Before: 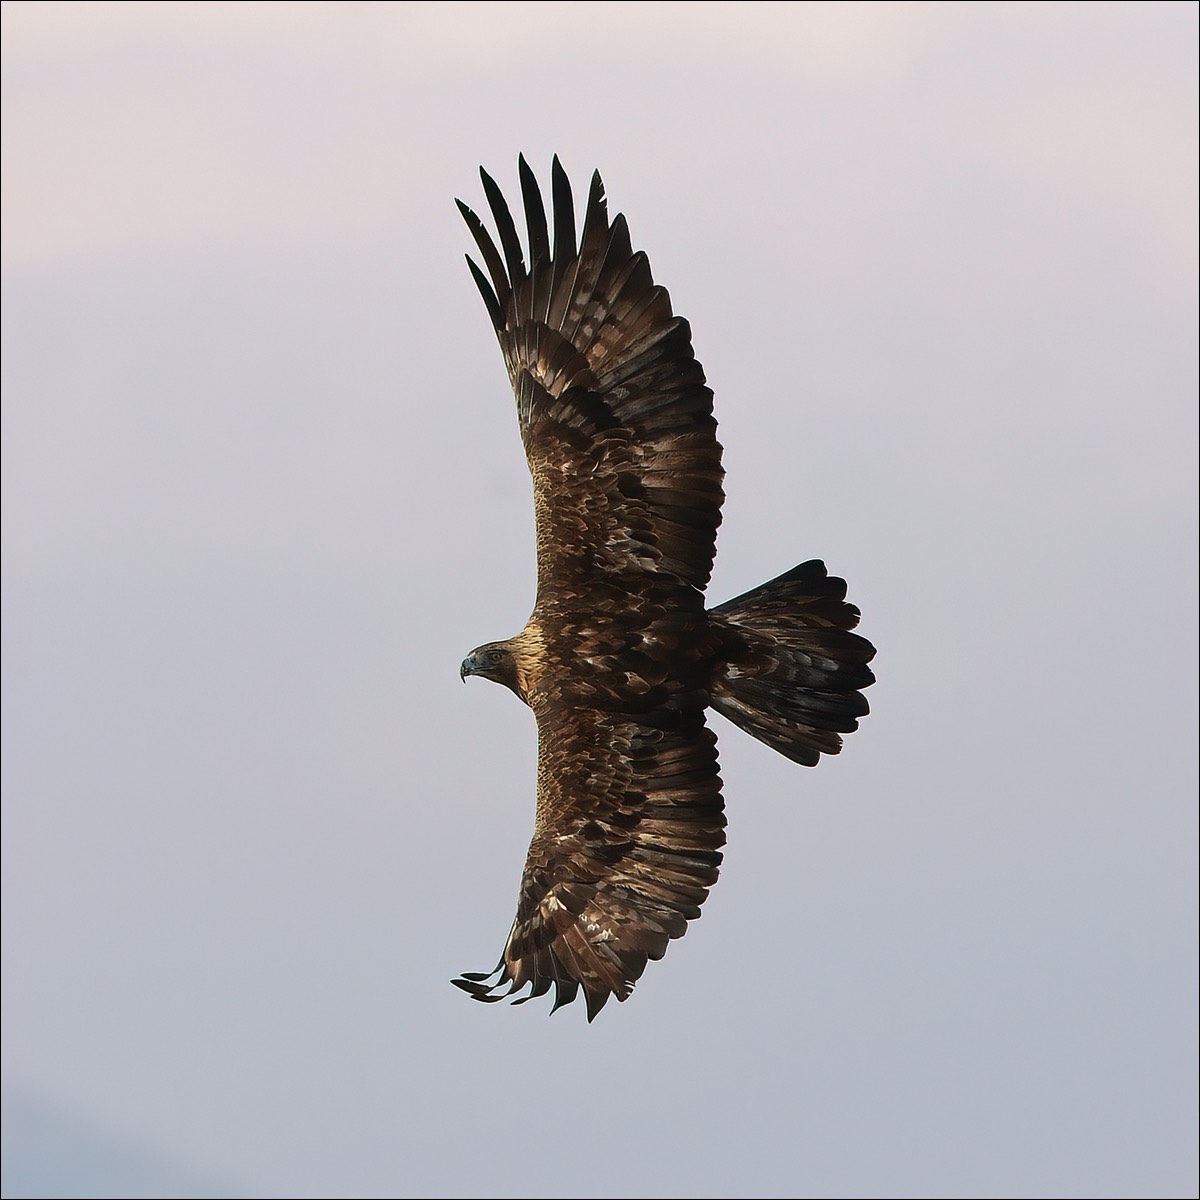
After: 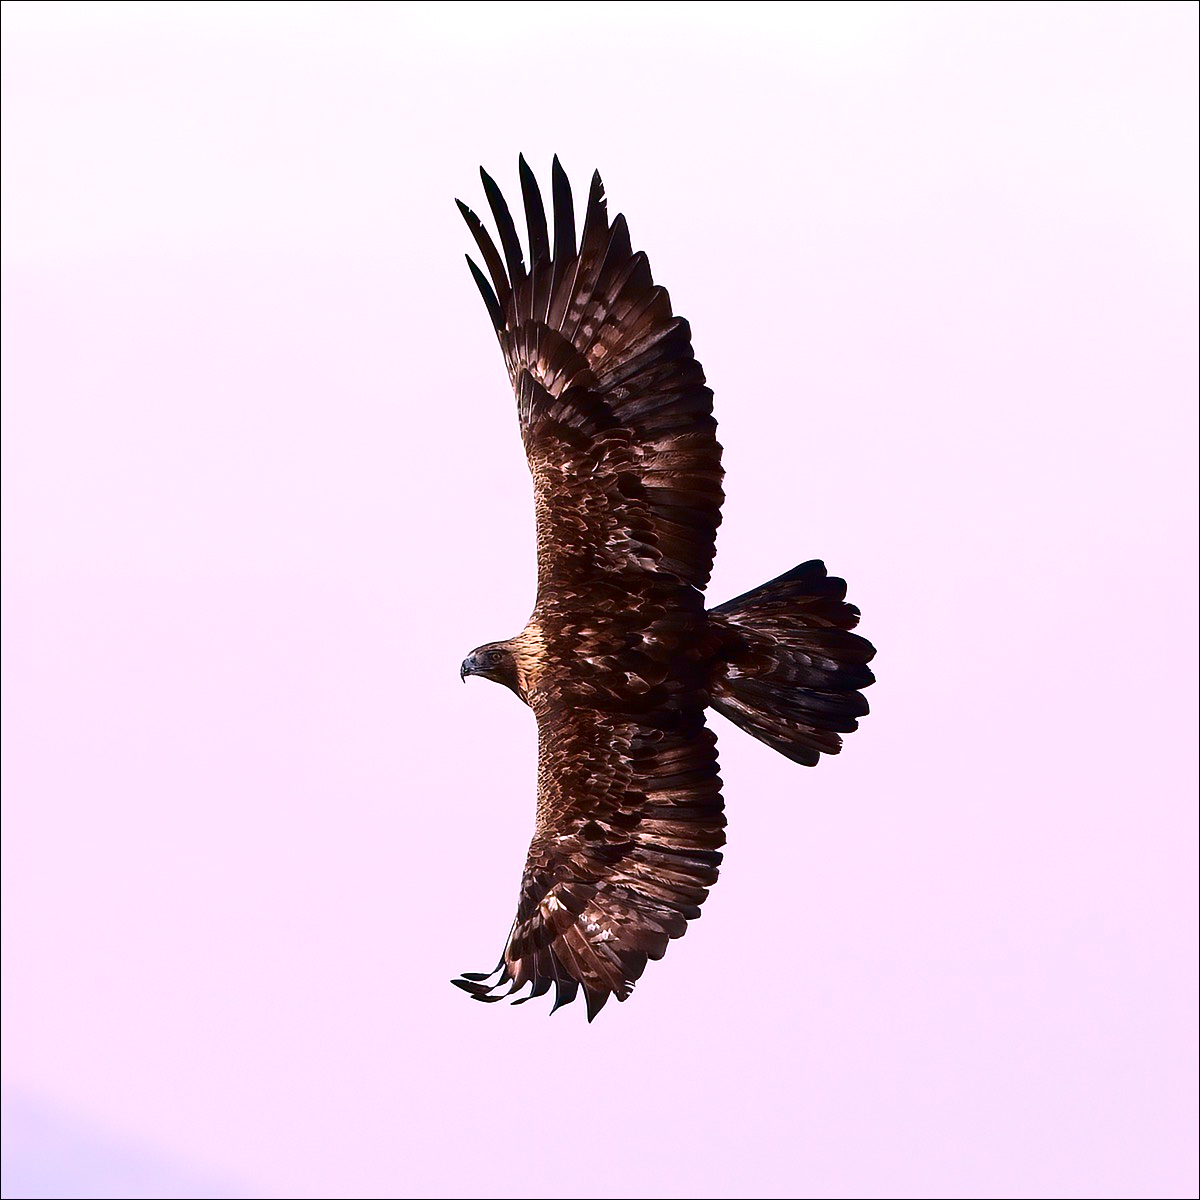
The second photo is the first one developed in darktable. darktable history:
contrast brightness saturation: contrast 0.19, brightness -0.222, saturation 0.12
exposure: exposure 0.513 EV, compensate exposure bias true, compensate highlight preservation false
color calibration: output R [1.063, -0.012, -0.003, 0], output B [-0.079, 0.047, 1, 0], gray › normalize channels true, illuminant custom, x 0.367, y 0.392, temperature 4436.09 K, gamut compression 0.003
